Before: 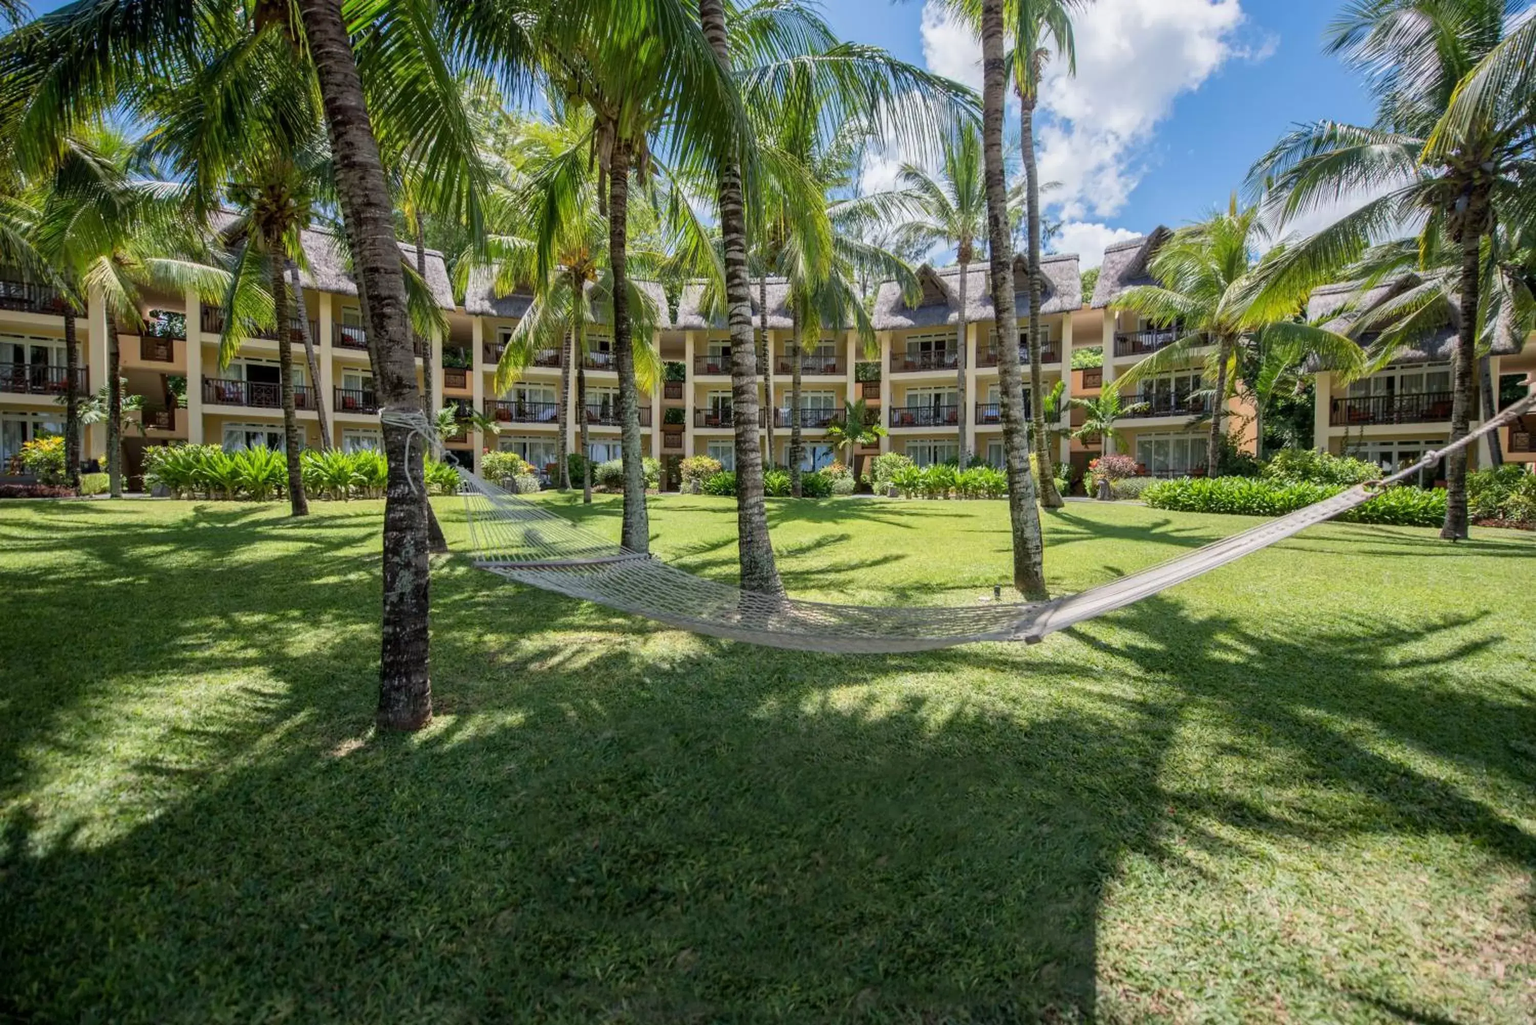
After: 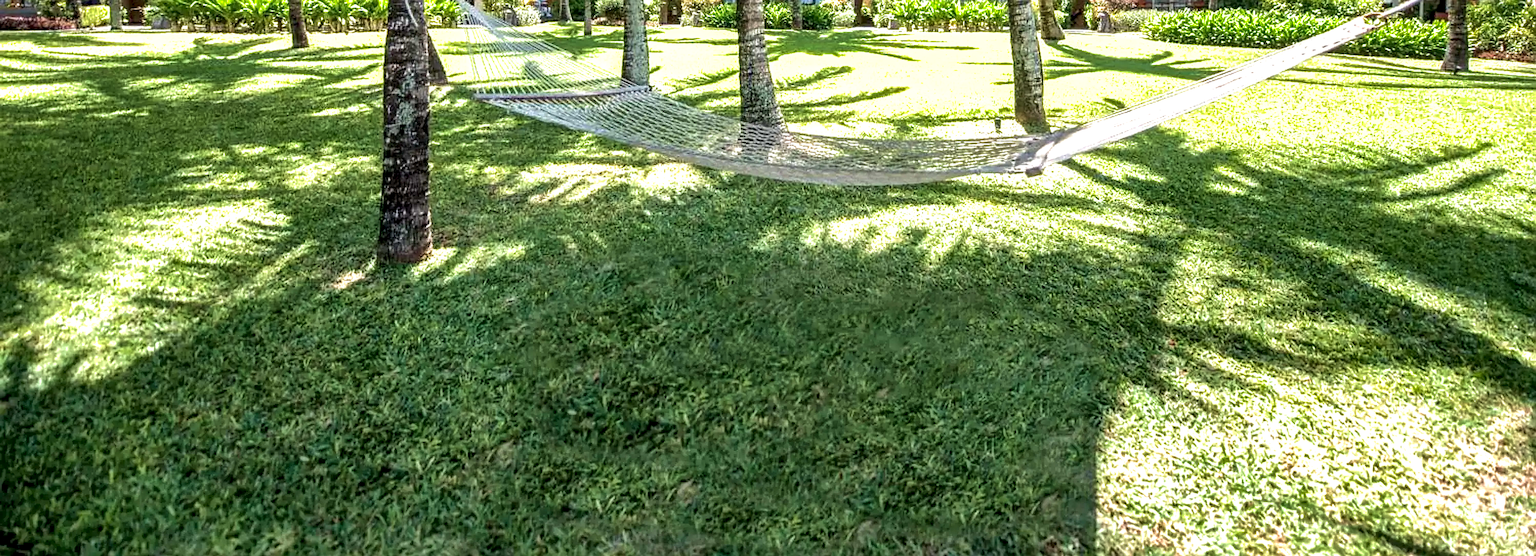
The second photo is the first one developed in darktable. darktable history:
crop and rotate: top 45.671%, right 0.011%
exposure: black level correction 0, exposure 1.095 EV, compensate highlight preservation false
tone equalizer: on, module defaults
velvia: on, module defaults
sharpen: on, module defaults
shadows and highlights: on, module defaults
local contrast: highlights 60%, shadows 61%, detail 160%
